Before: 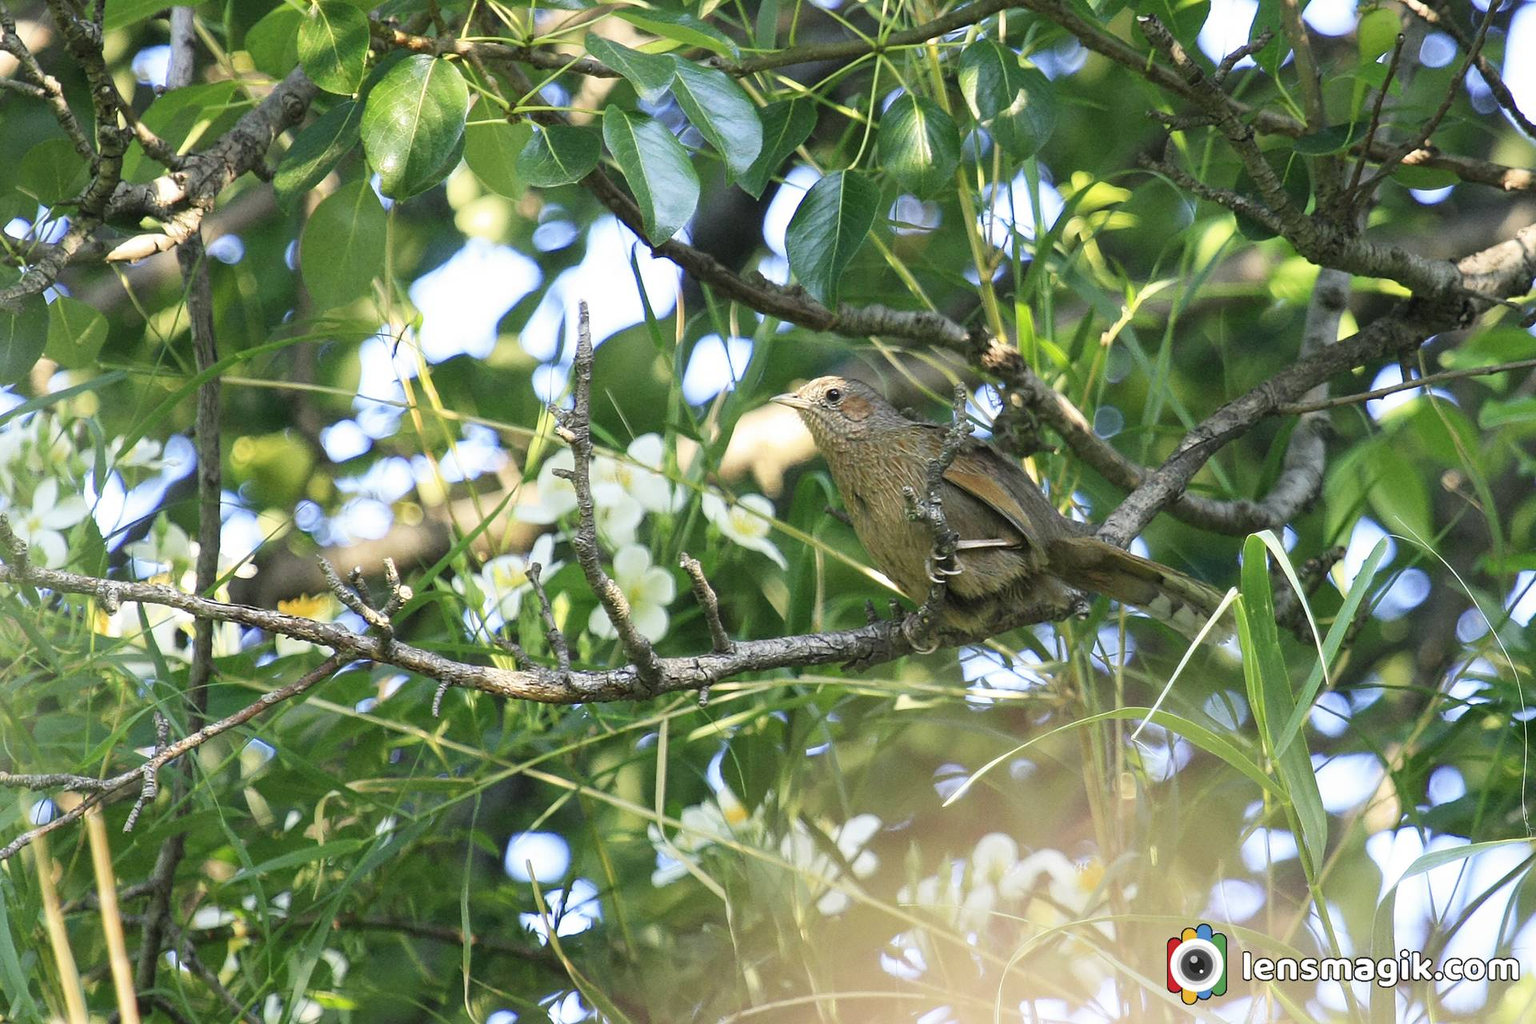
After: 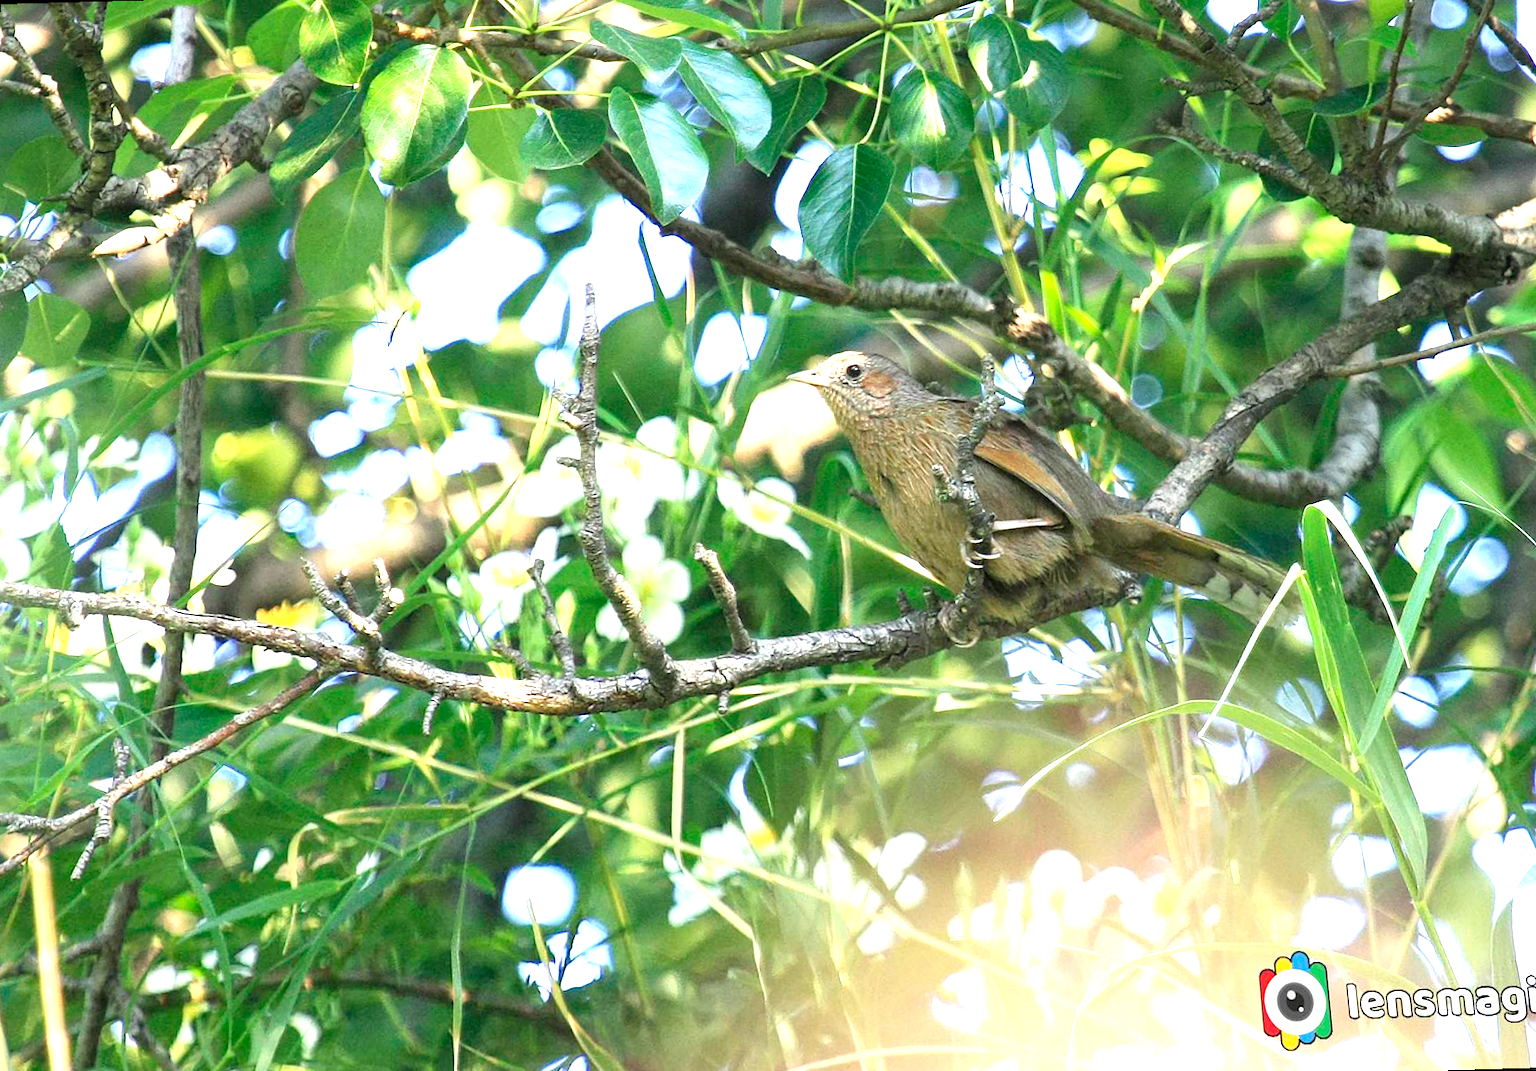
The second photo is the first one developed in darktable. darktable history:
exposure: exposure 0.999 EV, compensate highlight preservation false
rotate and perspective: rotation -1.68°, lens shift (vertical) -0.146, crop left 0.049, crop right 0.912, crop top 0.032, crop bottom 0.96
